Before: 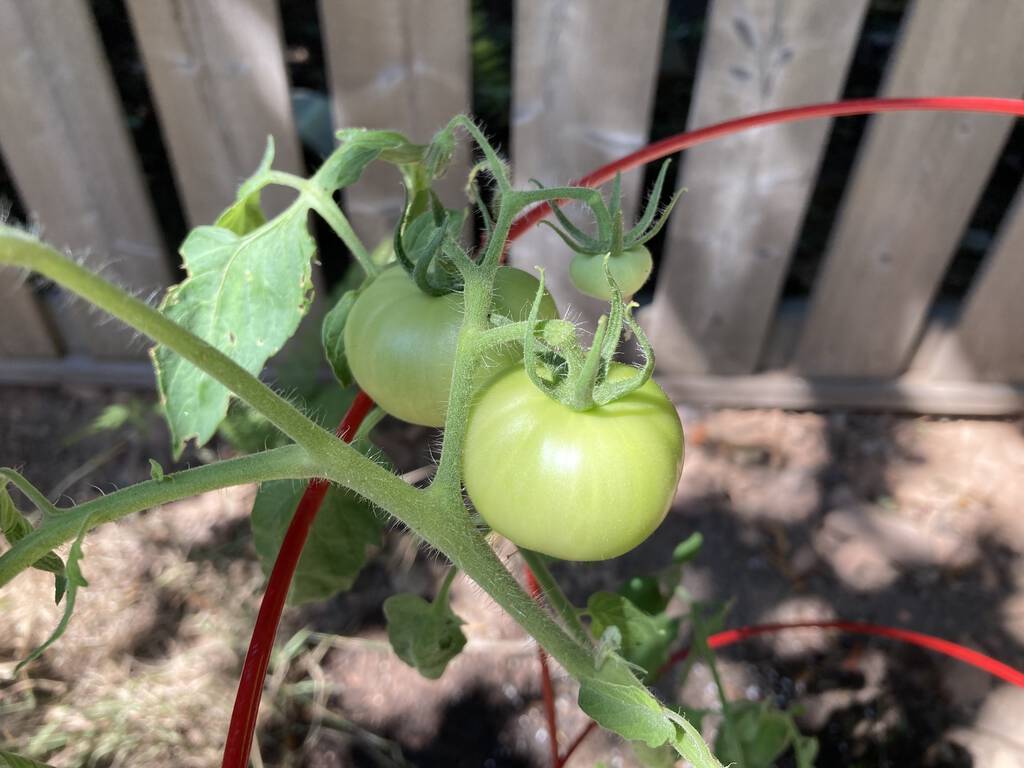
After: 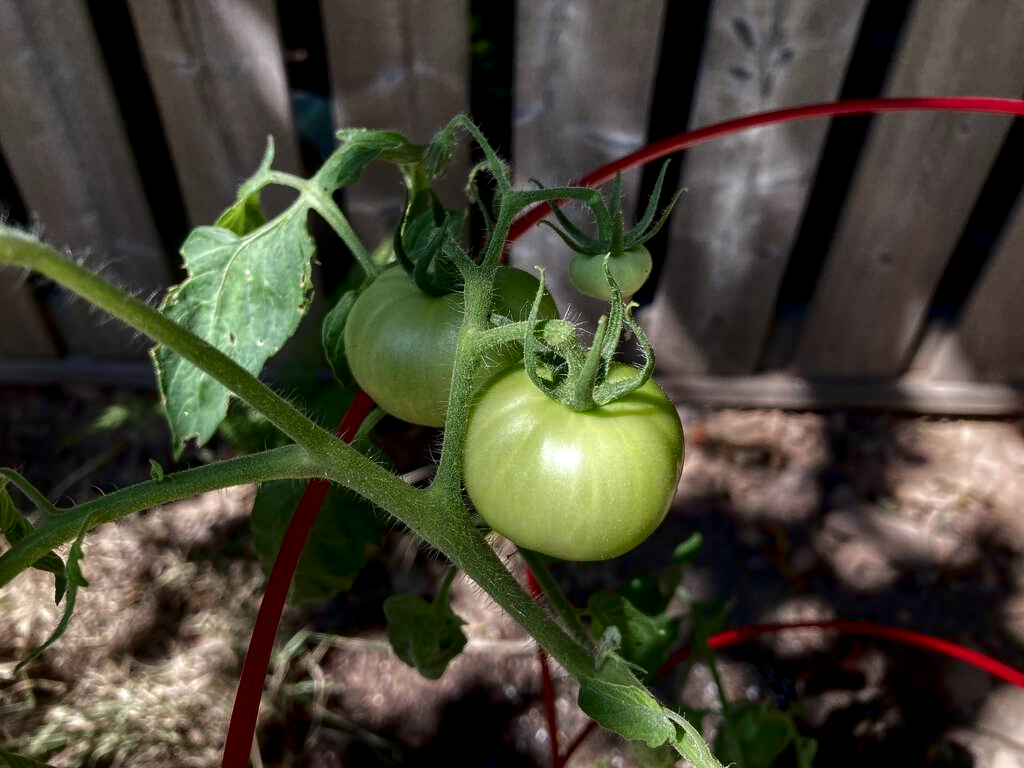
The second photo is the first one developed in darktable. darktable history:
contrast brightness saturation: brightness -0.524
local contrast: detail 130%
